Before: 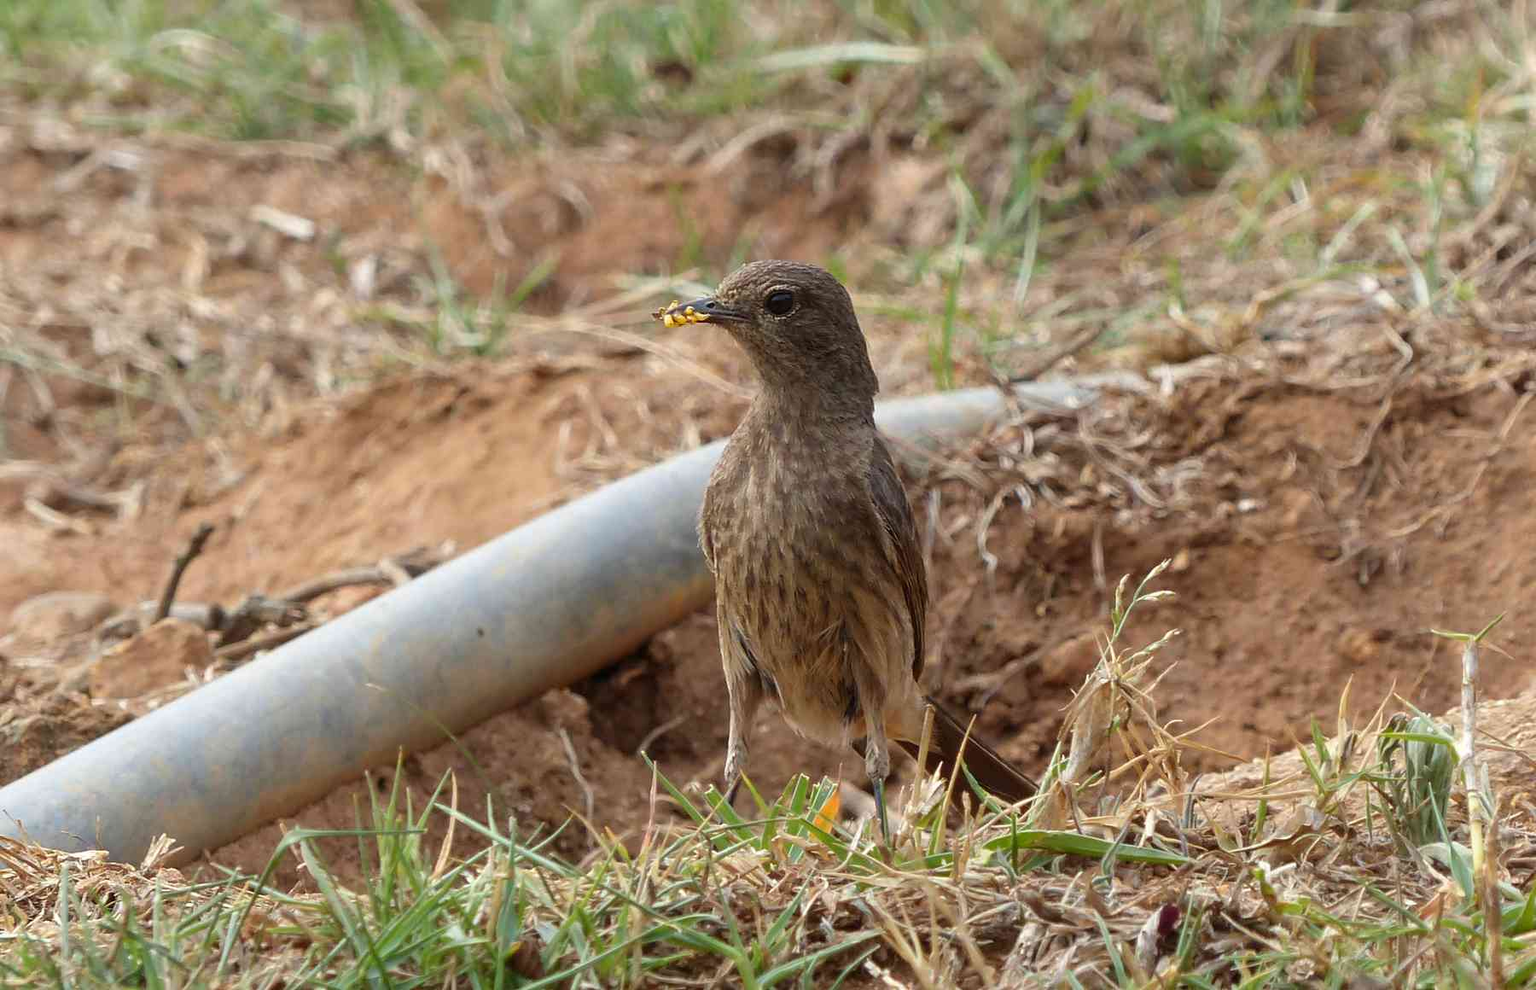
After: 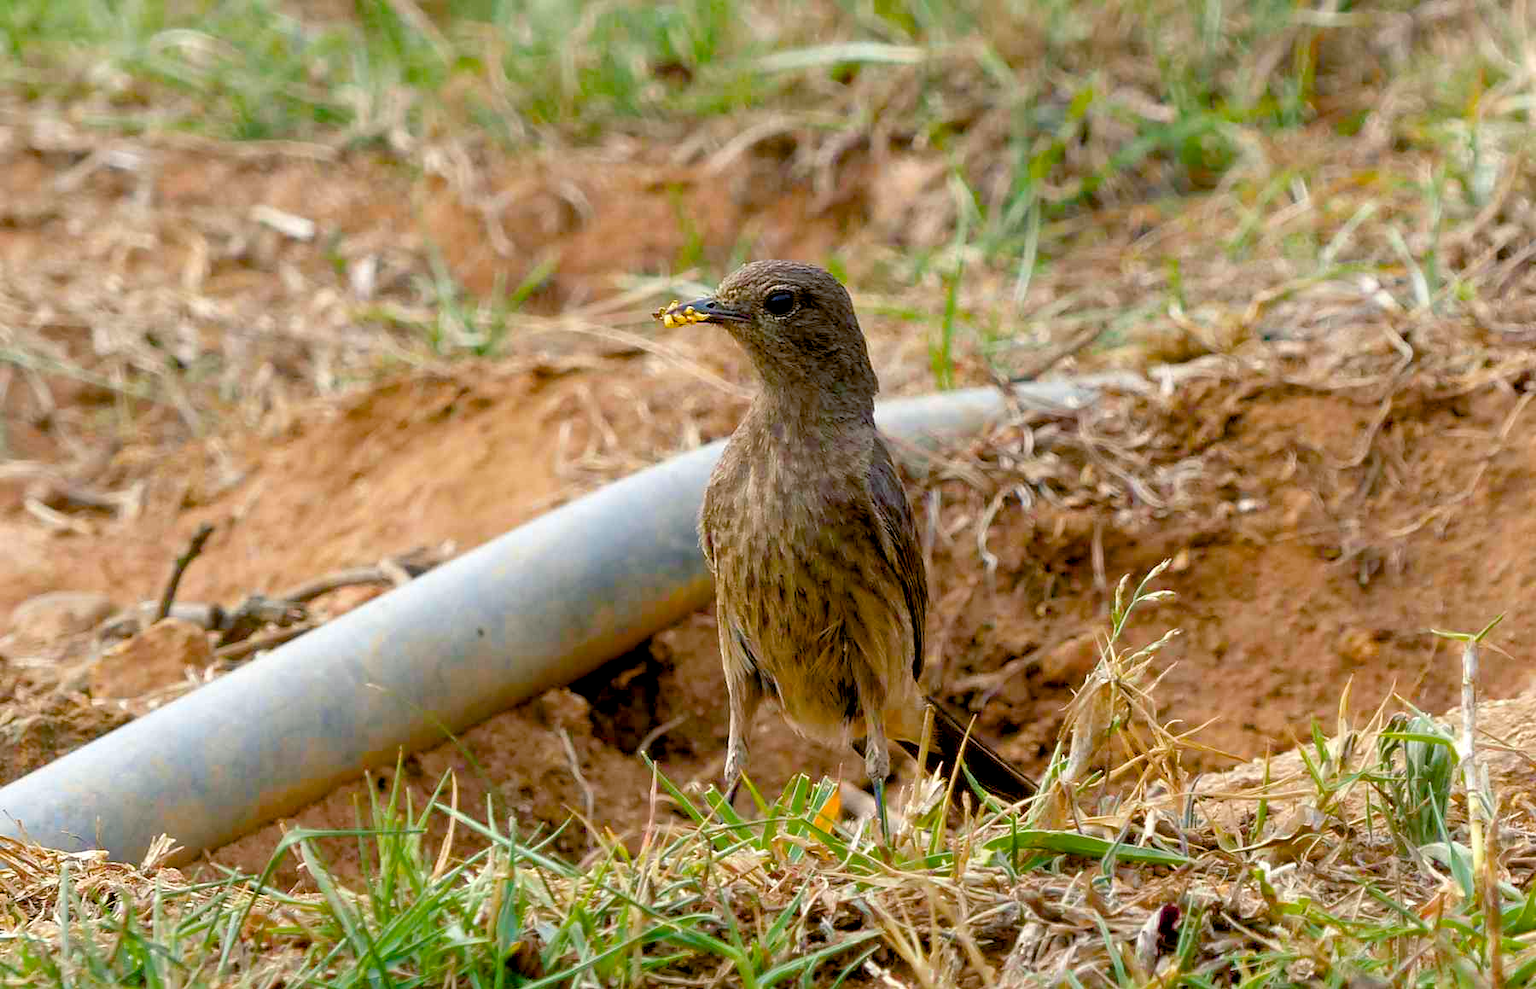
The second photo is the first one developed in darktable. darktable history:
color balance rgb: shadows lift › chroma 5.758%, shadows lift › hue 240.31°, global offset › luminance -1.44%, linear chroma grading › global chroma 0.681%, perceptual saturation grading › global saturation 34.959%, perceptual saturation grading › highlights -25.785%, perceptual saturation grading › shadows 49.855%, perceptual brilliance grading › global brilliance 9.58%, contrast -9.907%
